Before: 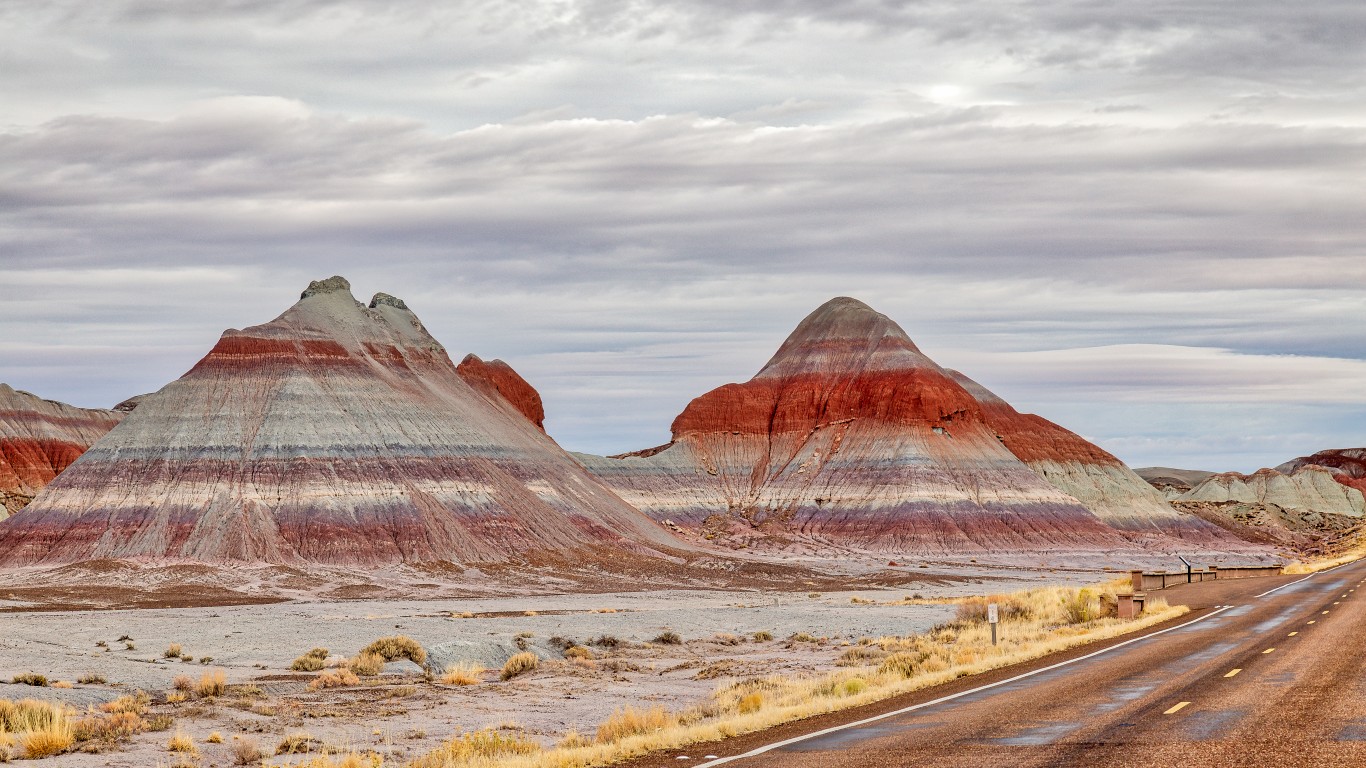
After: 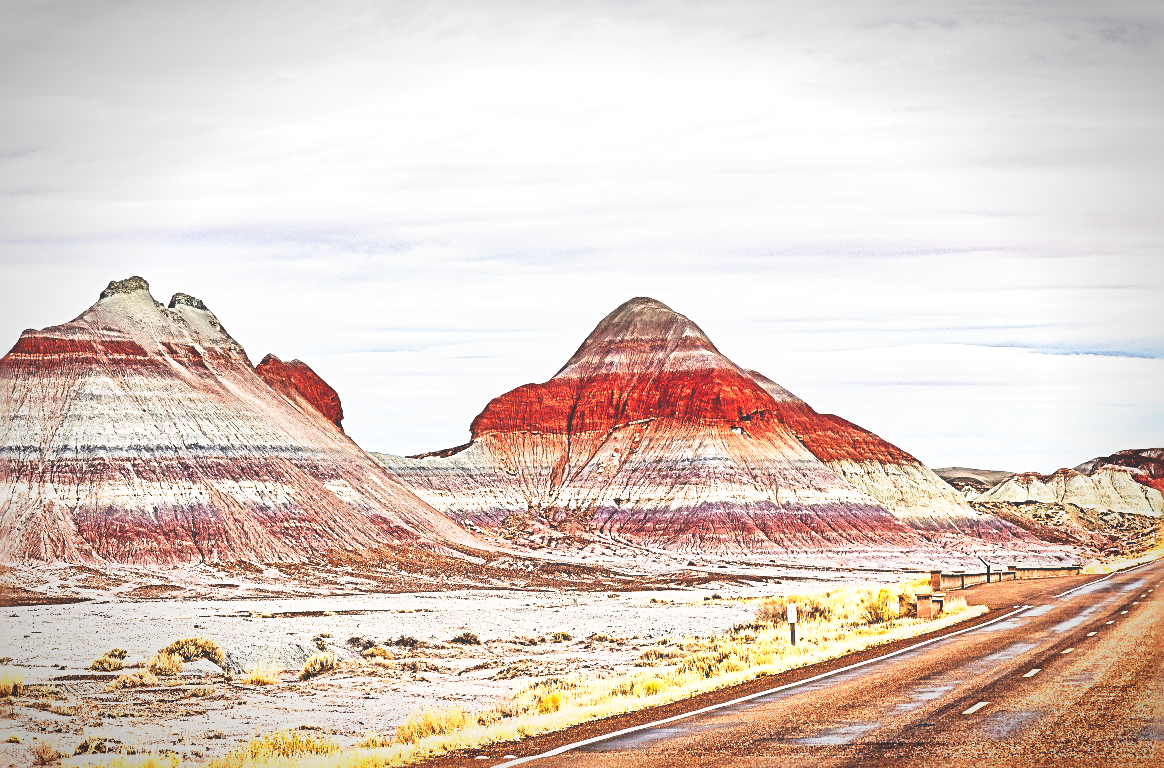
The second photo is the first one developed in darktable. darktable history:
vignetting: saturation -0.002, automatic ratio true
sharpen: radius 3.681, amount 0.943
exposure: exposure 0.609 EV, compensate exposure bias true, compensate highlight preservation false
base curve: curves: ch0 [(0, 0.036) (0.007, 0.037) (0.604, 0.887) (1, 1)], preserve colors none
crop and rotate: left 14.72%
